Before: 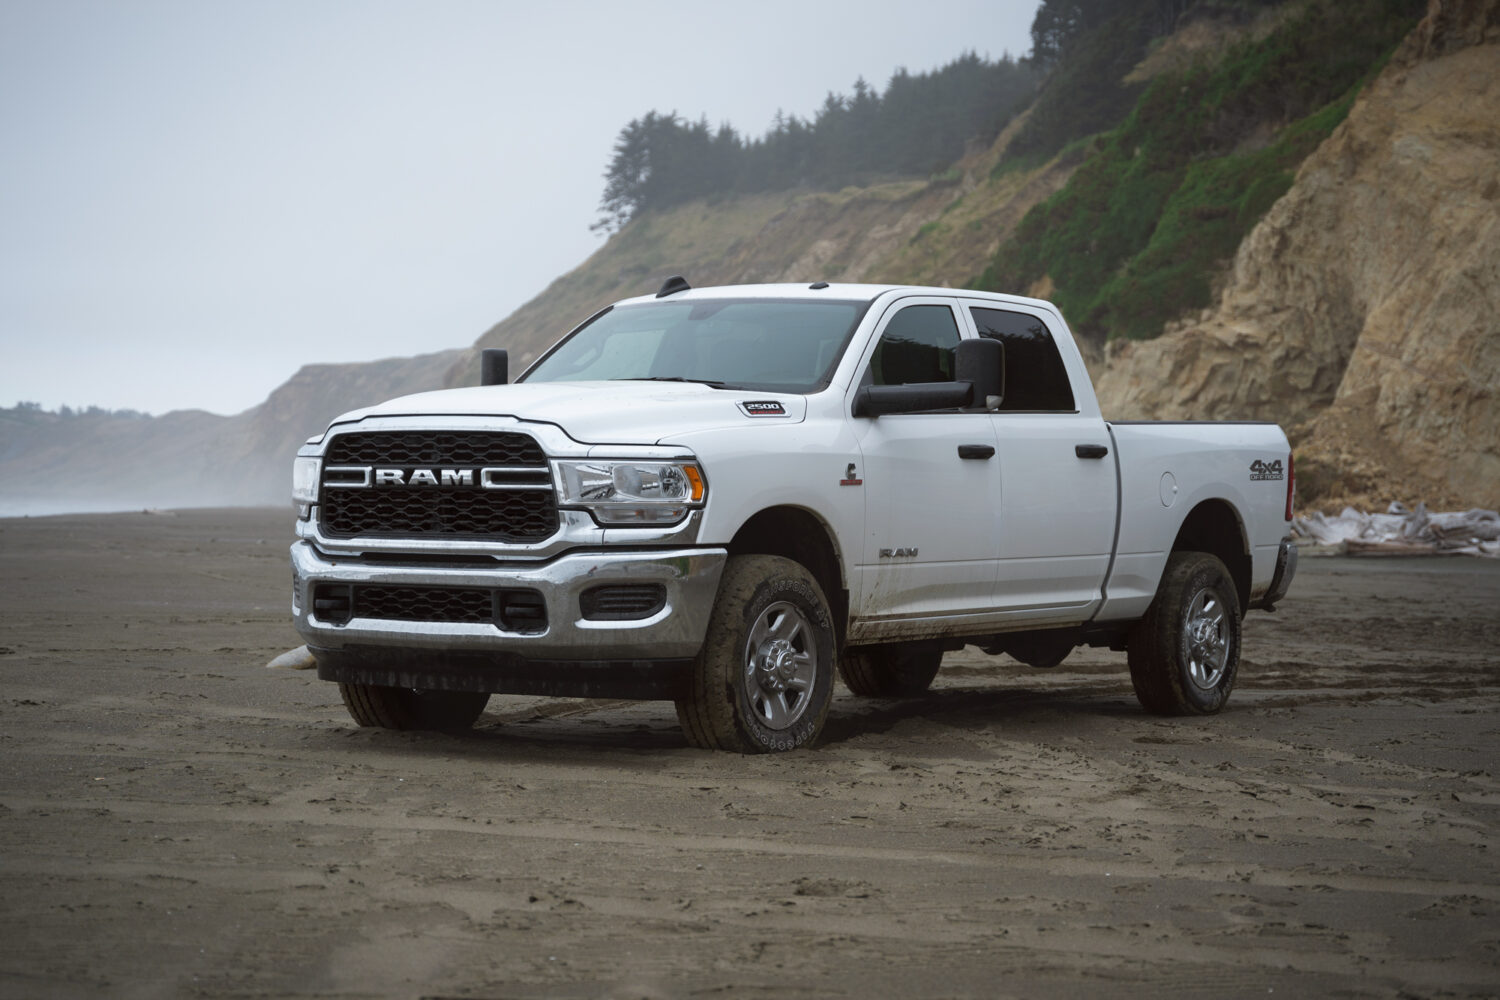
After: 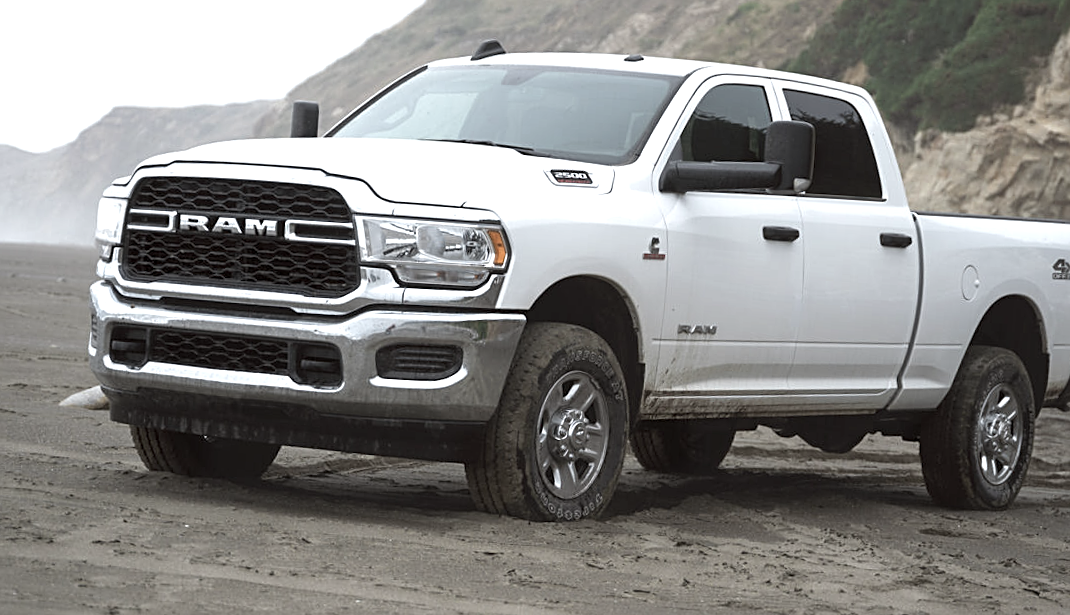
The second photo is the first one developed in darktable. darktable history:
exposure: exposure 0.782 EV
sharpen: on, module defaults
crop and rotate: angle -3.5°, left 9.91%, top 20.801%, right 12.319%, bottom 12.076%
color correction: highlights b* -0.035, saturation 0.543
